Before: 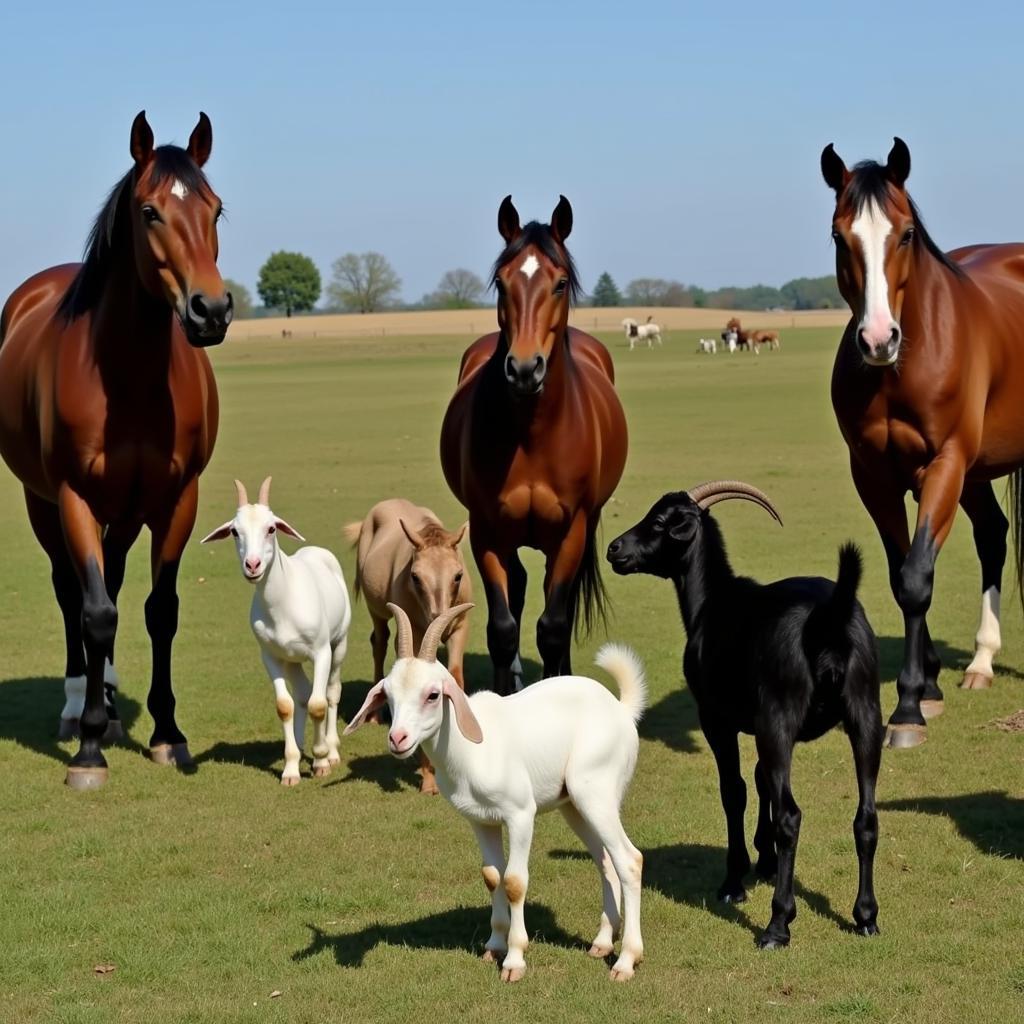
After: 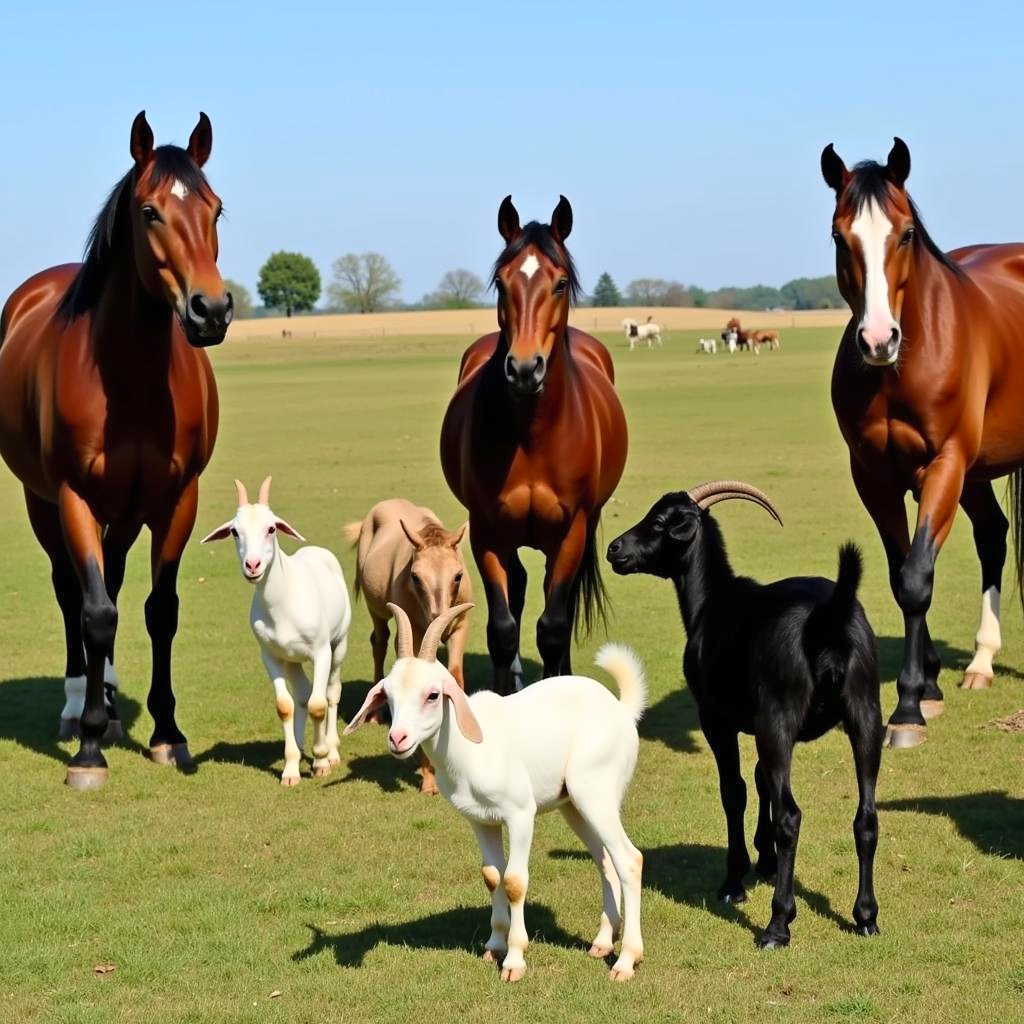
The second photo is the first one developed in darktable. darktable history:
contrast brightness saturation: contrast 0.2, brightness 0.16, saturation 0.22
